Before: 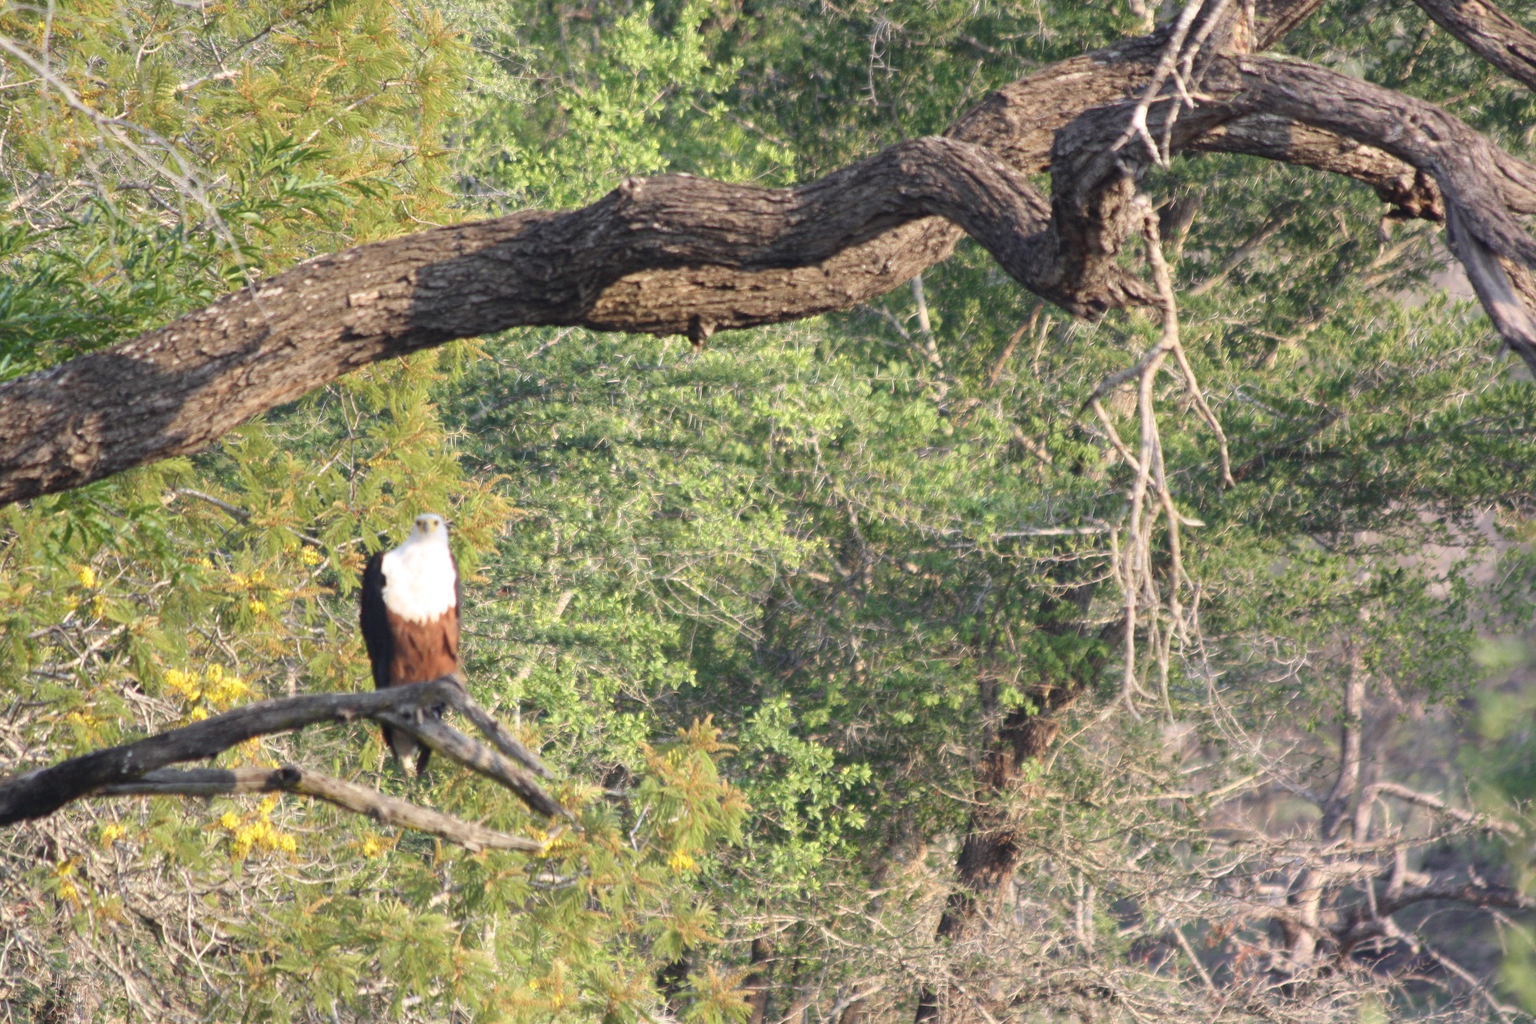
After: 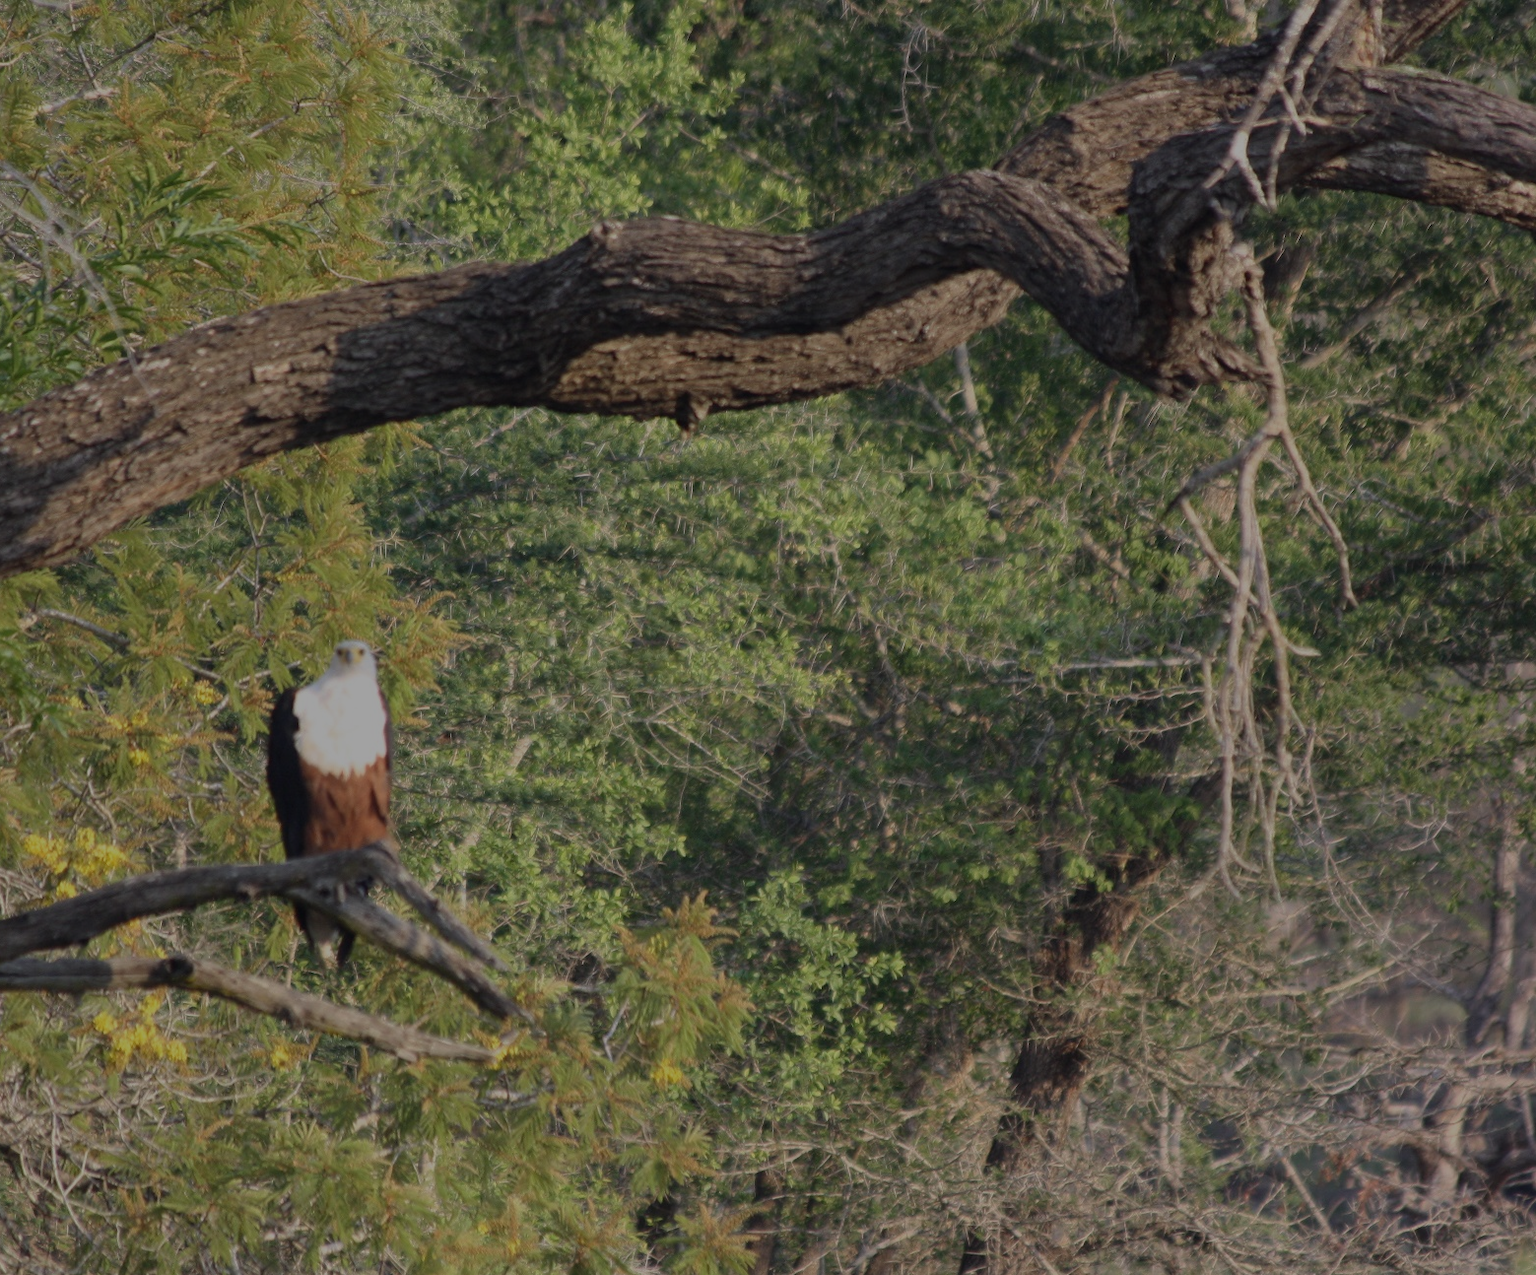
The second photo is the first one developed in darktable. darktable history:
exposure: exposure -1.468 EV, compensate highlight preservation false
crop and rotate: left 9.597%, right 10.195%
